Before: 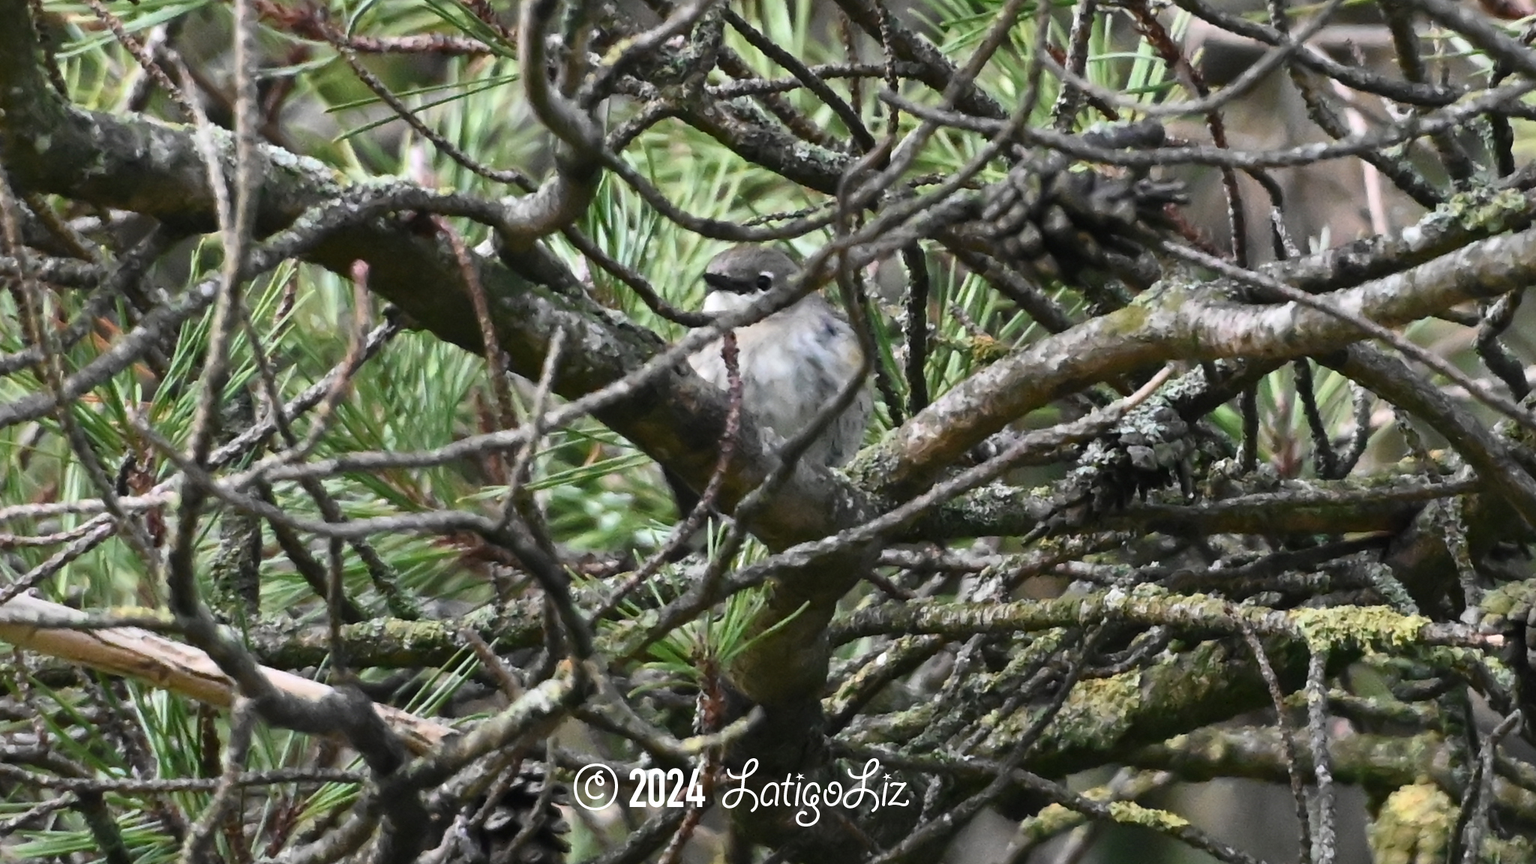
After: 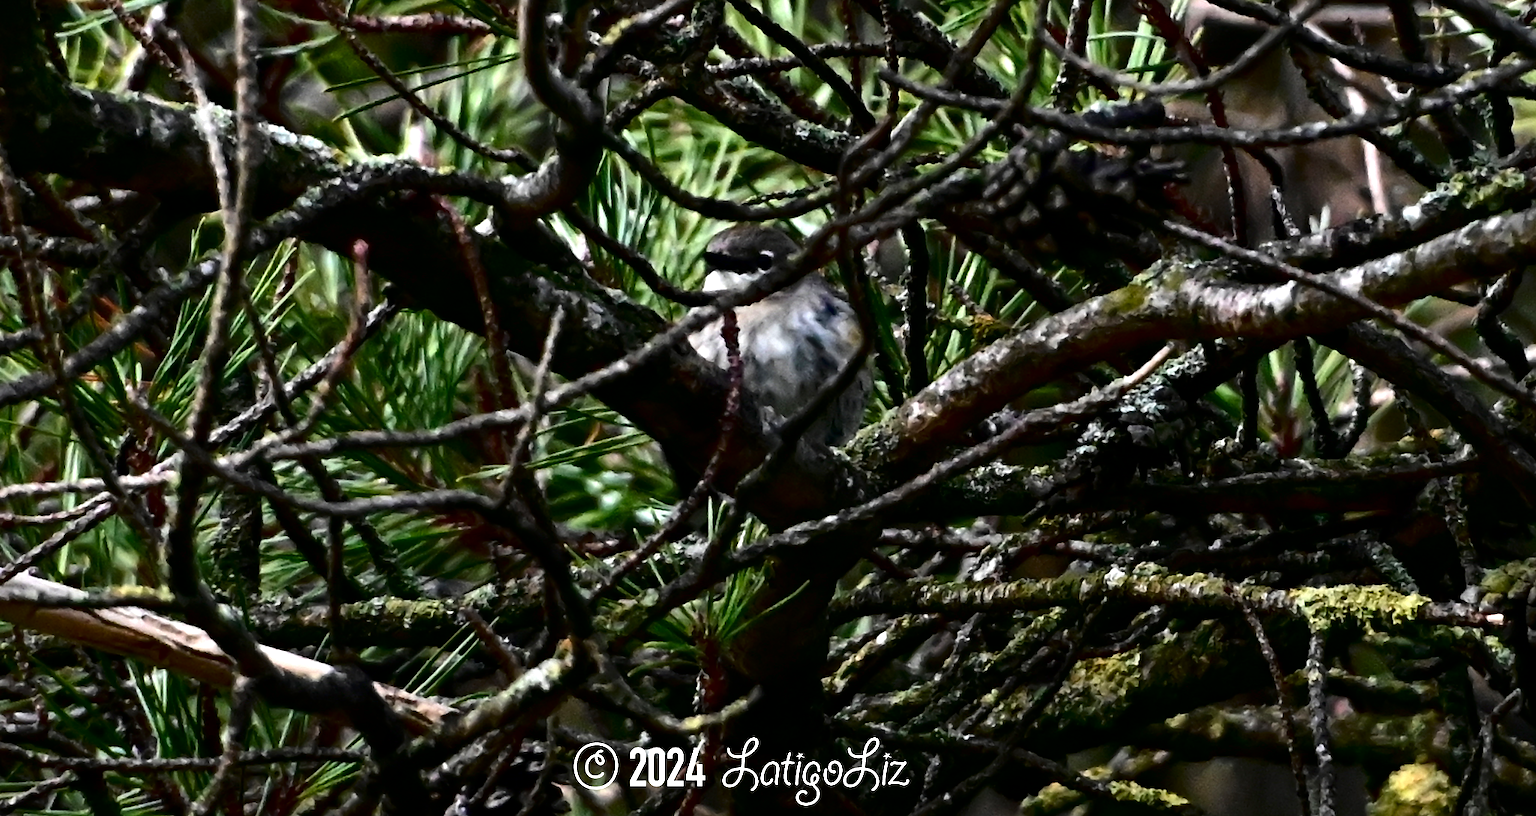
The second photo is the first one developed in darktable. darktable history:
crop and rotate: top 2.479%, bottom 3.018%
haze removal: compatibility mode true, adaptive false
exposure: exposure -0.01 EV, compensate highlight preservation false
tone equalizer: -8 EV -0.417 EV, -7 EV -0.389 EV, -6 EV -0.333 EV, -5 EV -0.222 EV, -3 EV 0.222 EV, -2 EV 0.333 EV, -1 EV 0.389 EV, +0 EV 0.417 EV, edges refinement/feathering 500, mask exposure compensation -1.57 EV, preserve details no
contrast brightness saturation: contrast 0.09, brightness -0.59, saturation 0.17
